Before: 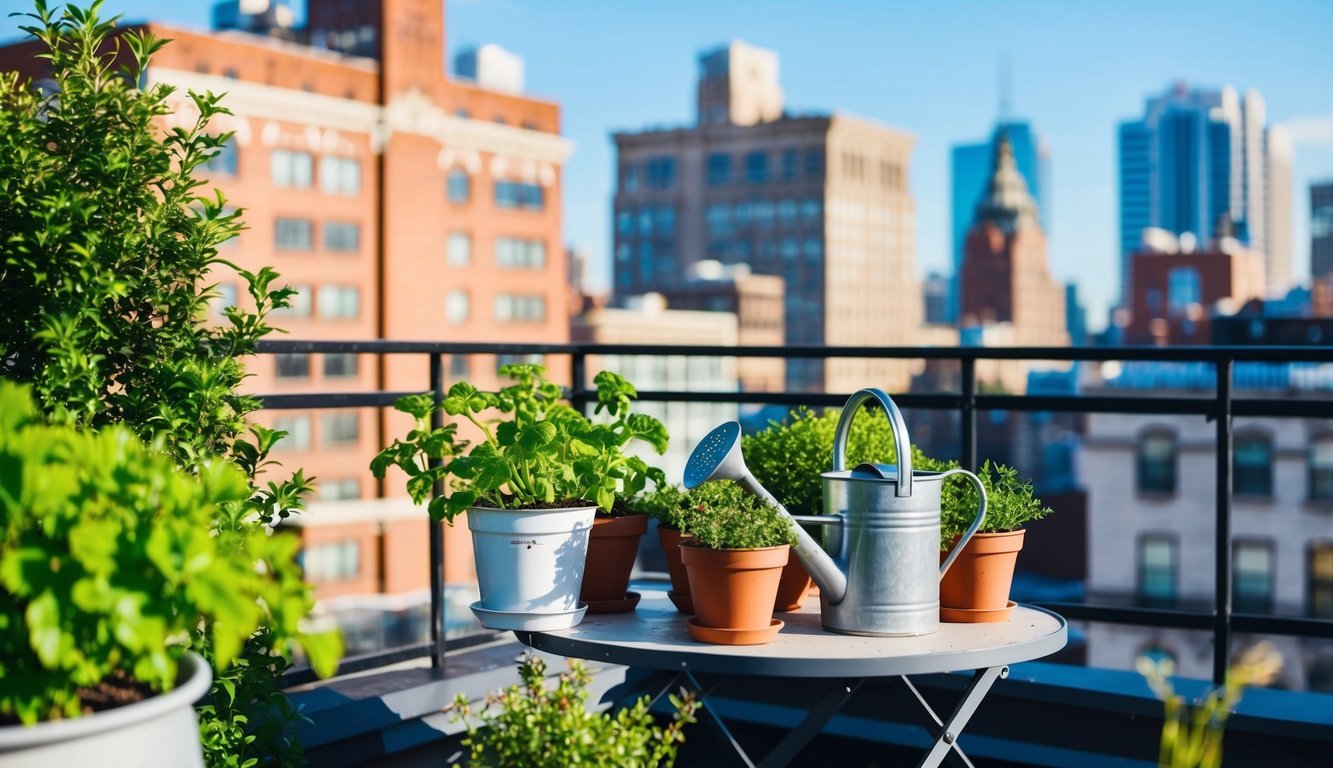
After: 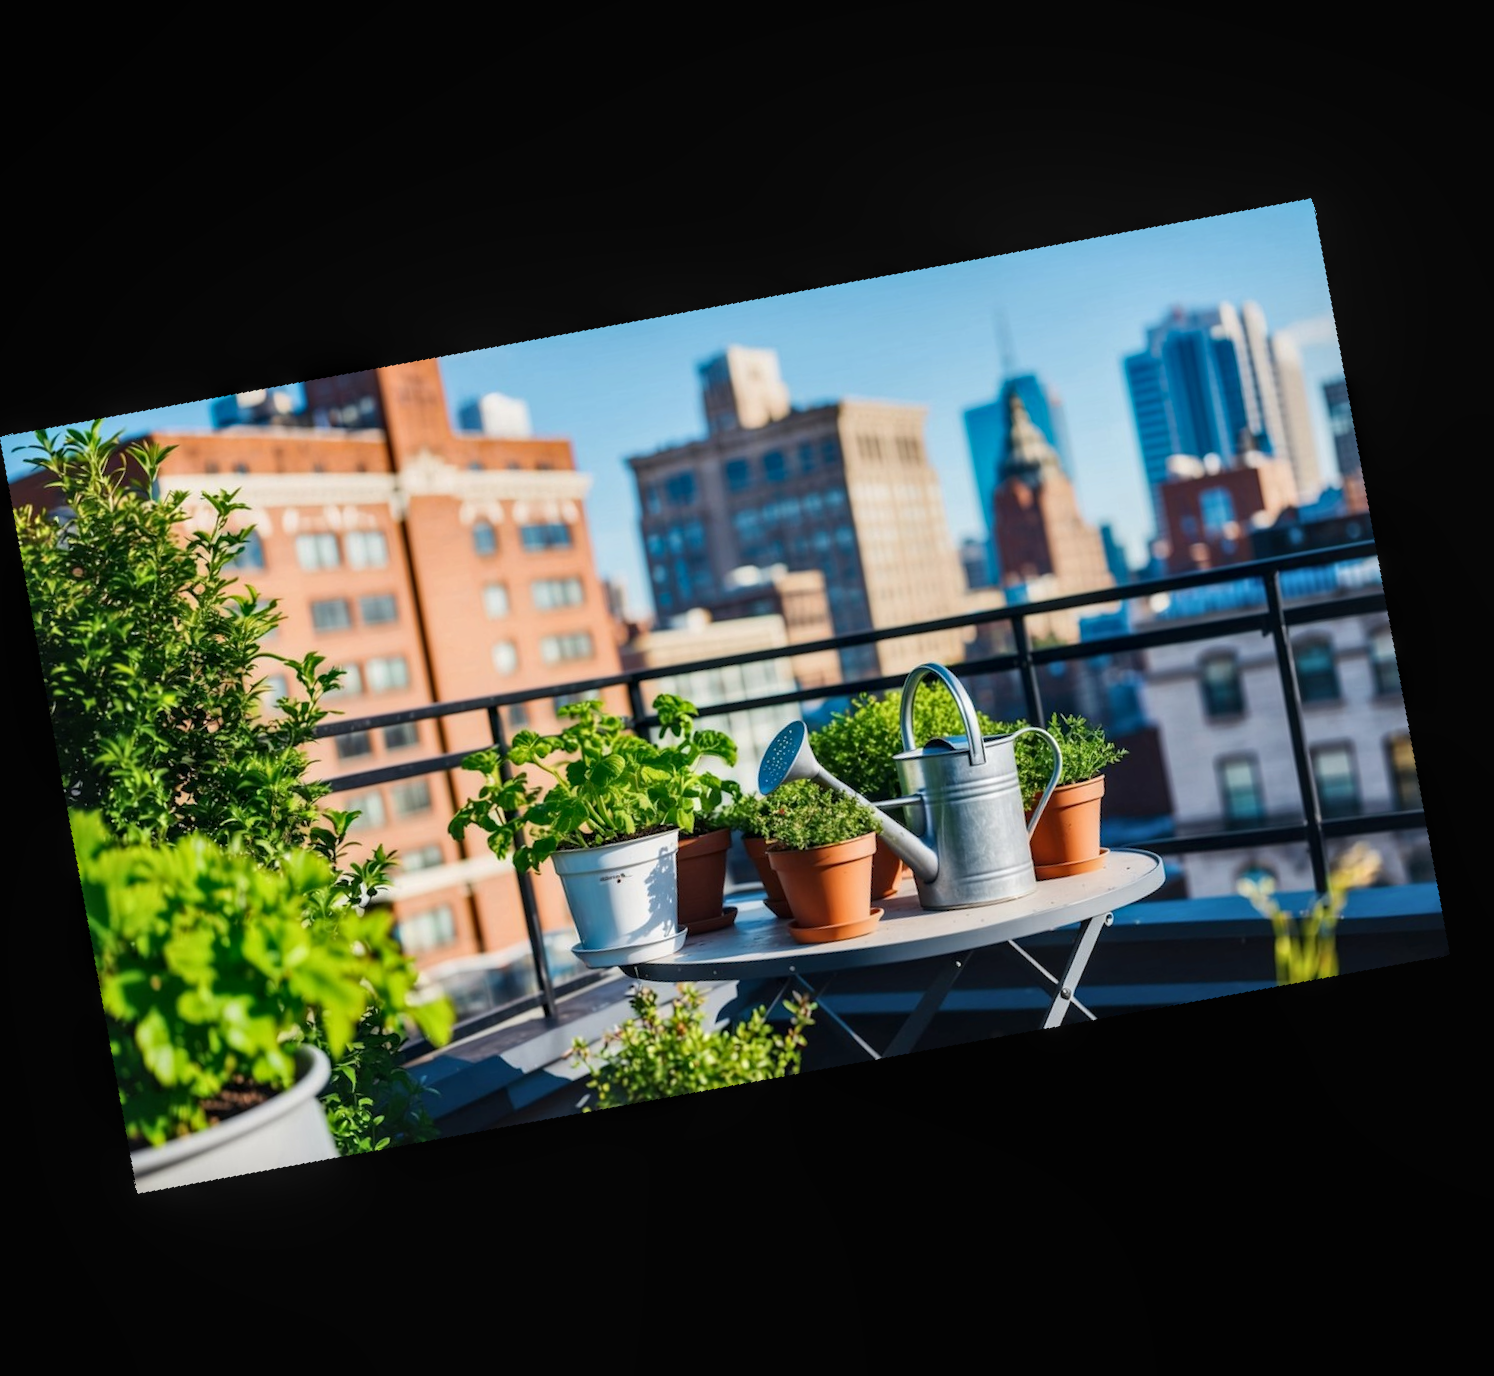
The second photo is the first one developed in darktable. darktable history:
rotate and perspective: rotation 9.12°, automatic cropping off
crop and rotate: angle 19.43°, left 6.812%, right 4.125%, bottom 1.087%
local contrast: on, module defaults
